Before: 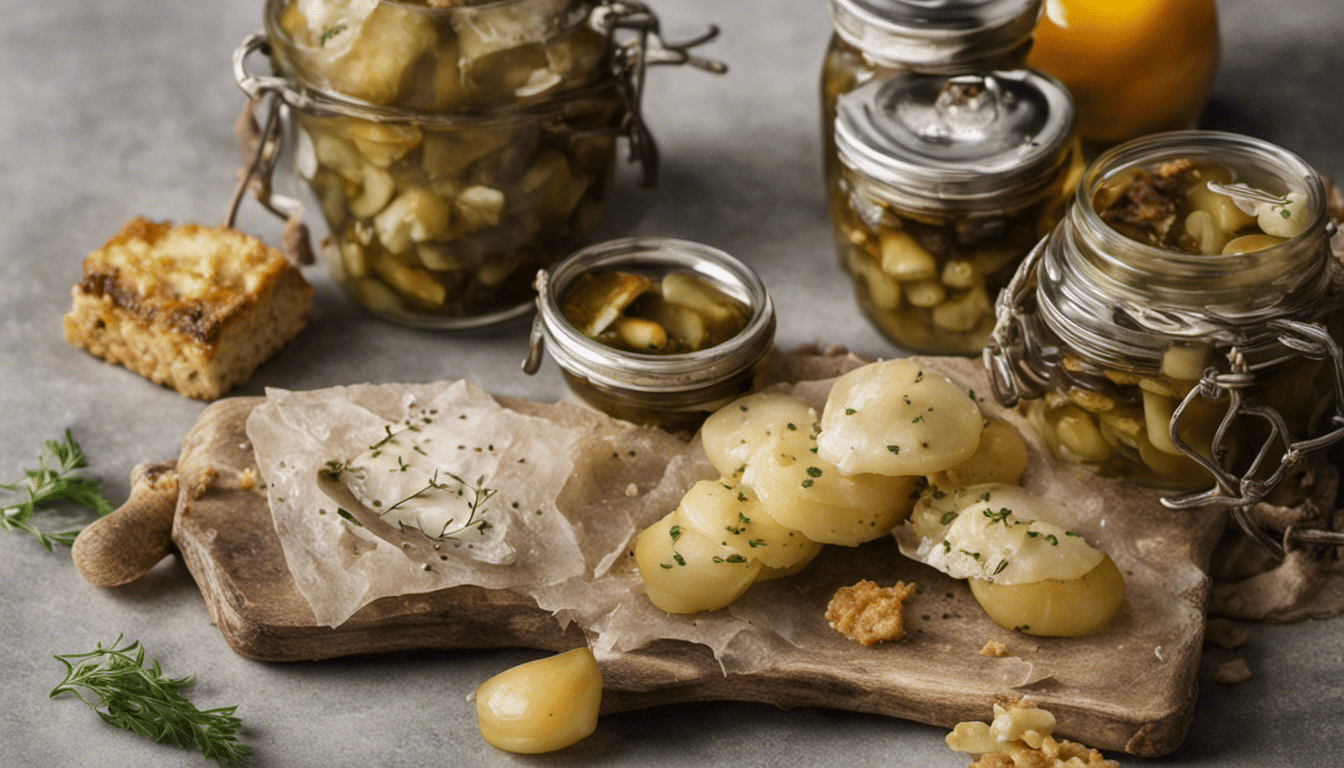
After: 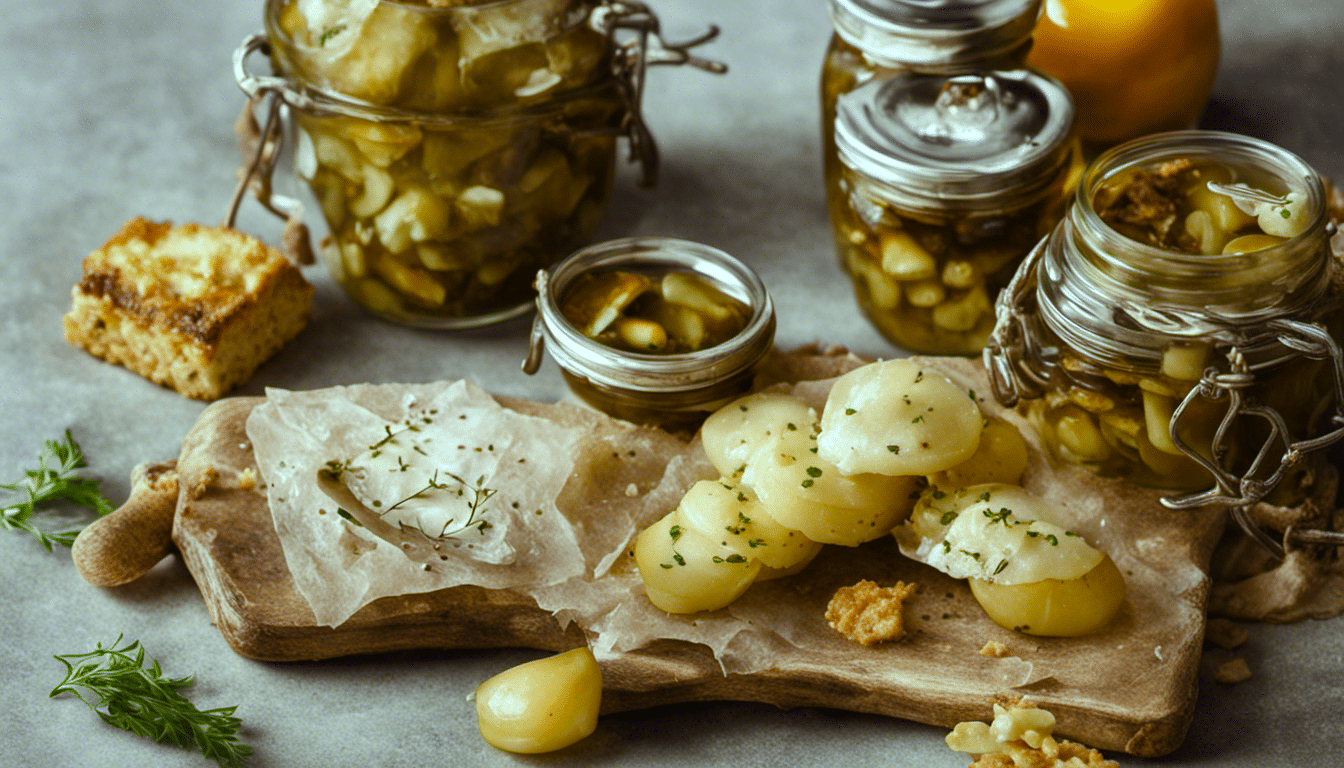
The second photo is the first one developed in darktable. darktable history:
color balance rgb: highlights gain › luminance 15.557%, highlights gain › chroma 3.923%, highlights gain › hue 206.18°, perceptual saturation grading › global saturation 20%, perceptual saturation grading › highlights -24.811%, perceptual saturation grading › shadows 49.537%
